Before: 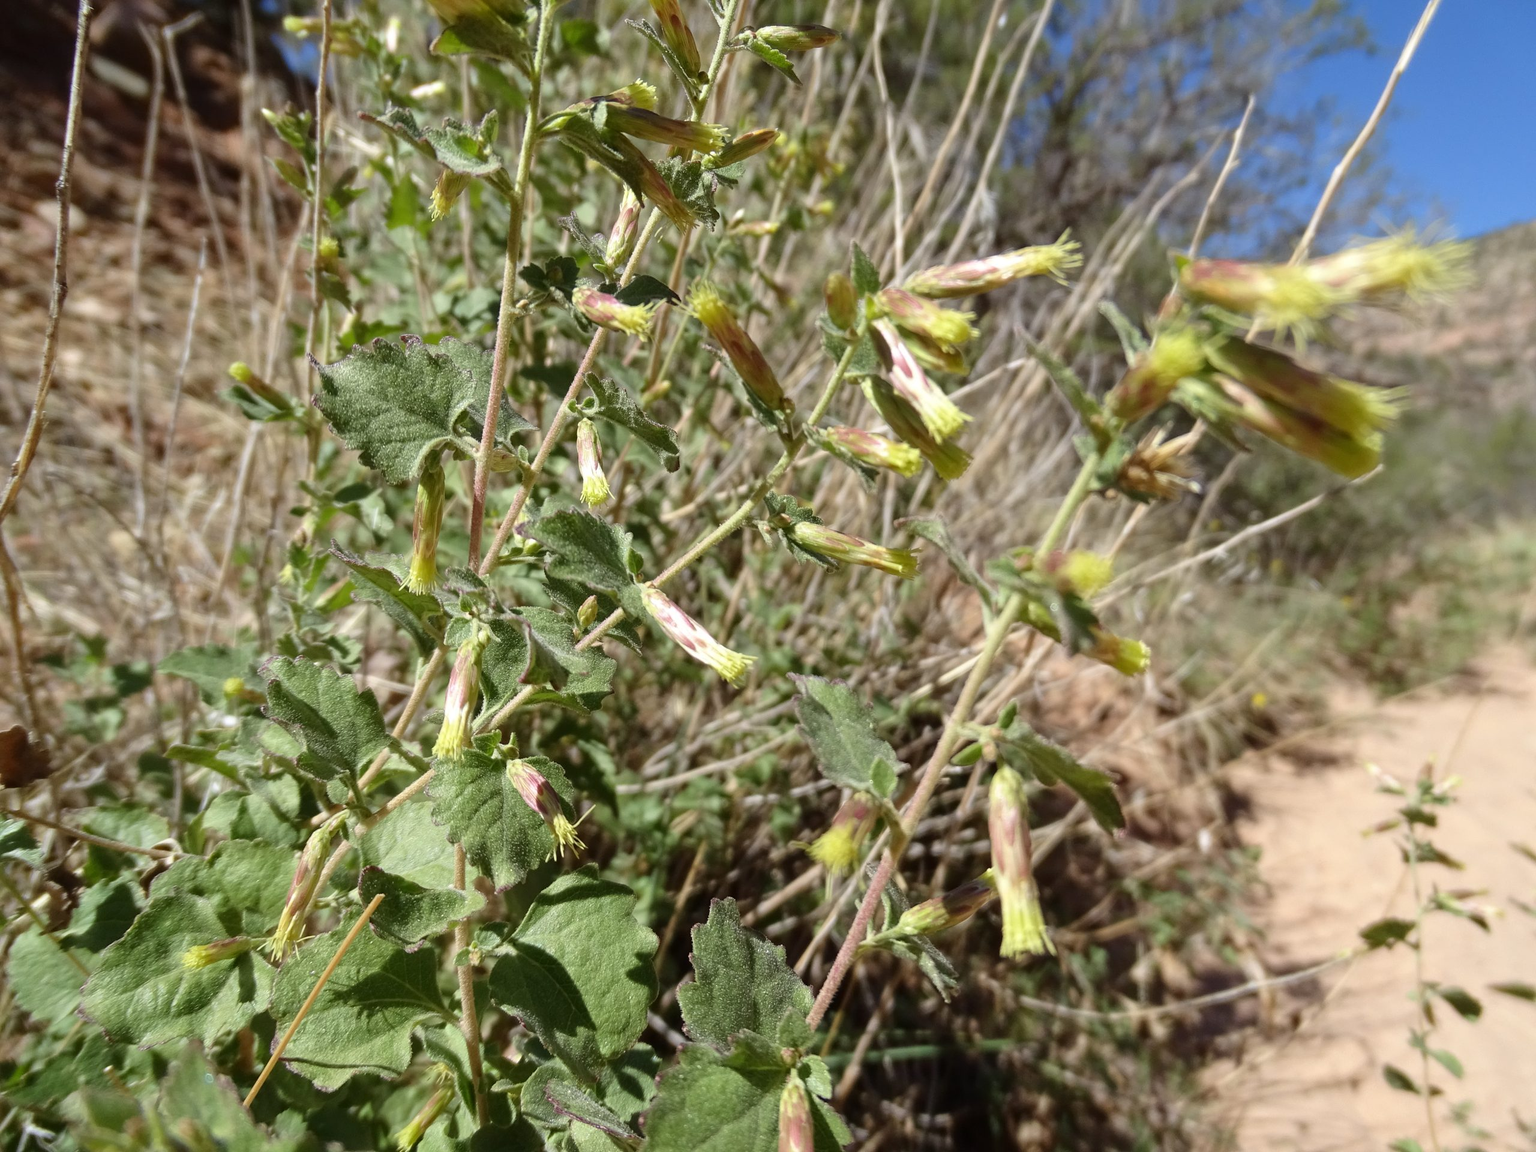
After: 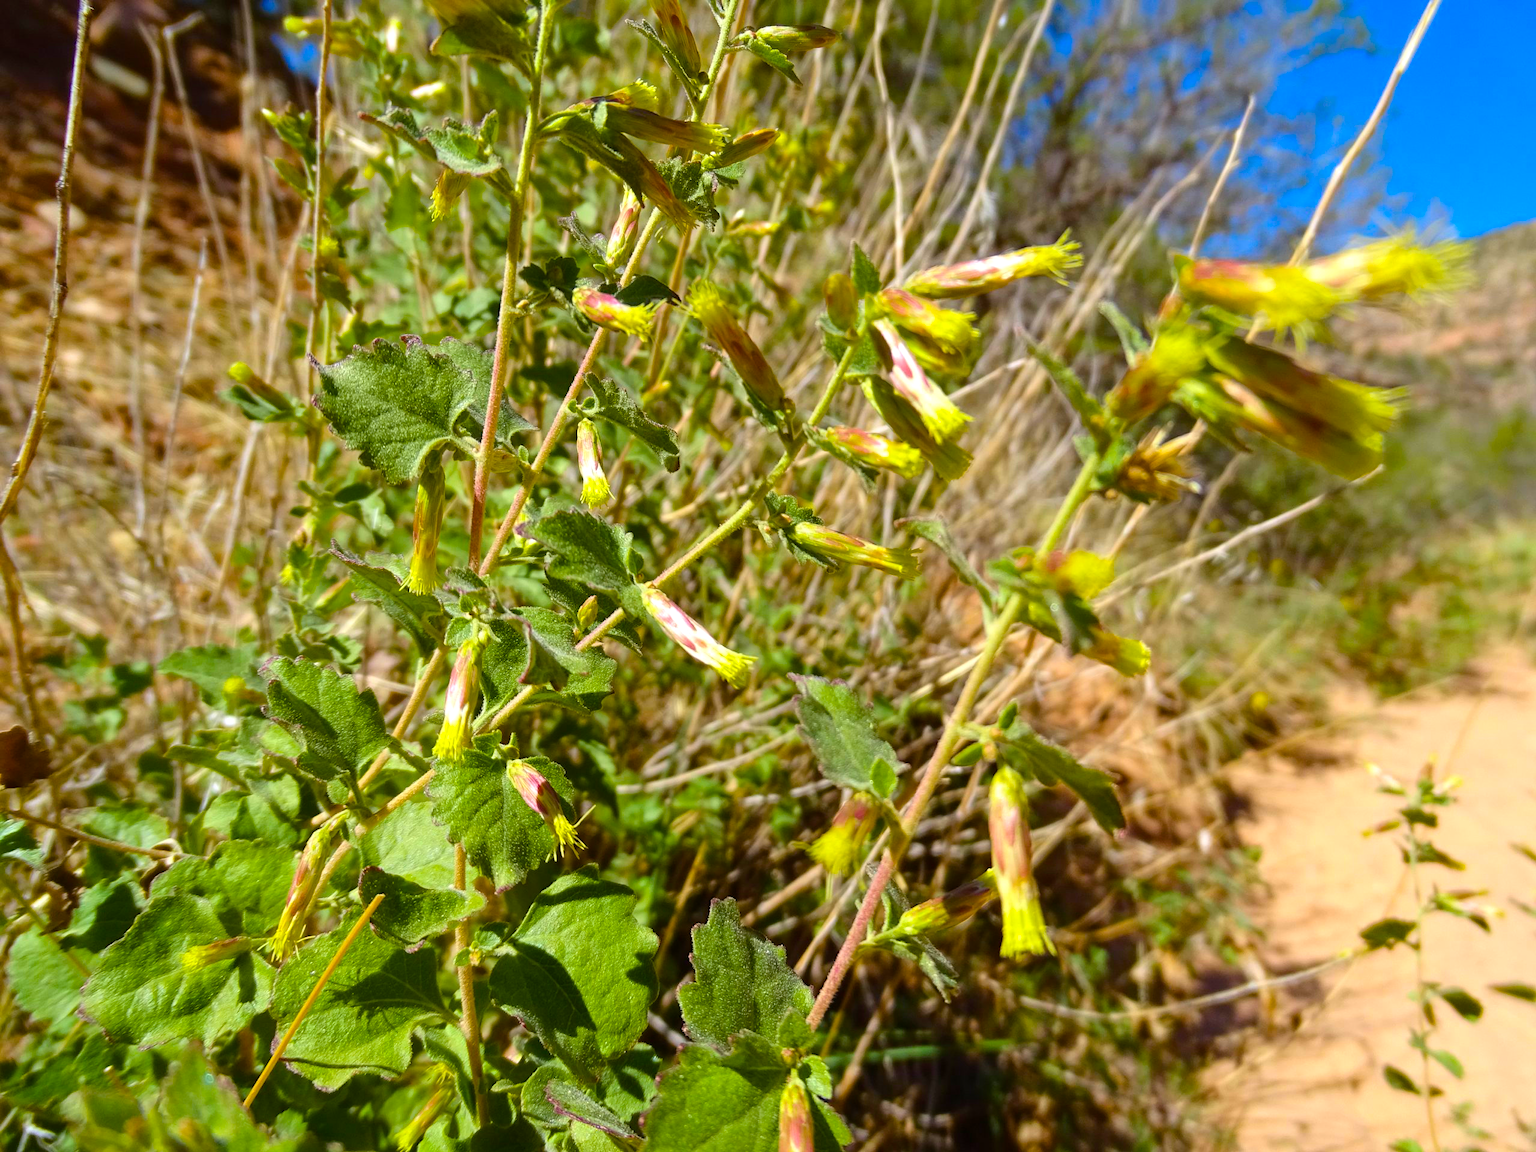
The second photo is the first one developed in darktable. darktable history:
exposure: exposure 0.167 EV, compensate highlight preservation false
color balance rgb: shadows lift › chroma 0.705%, shadows lift › hue 110.32°, linear chroma grading › global chroma 19.917%, perceptual saturation grading › global saturation 30.745%, global vibrance 45.042%
